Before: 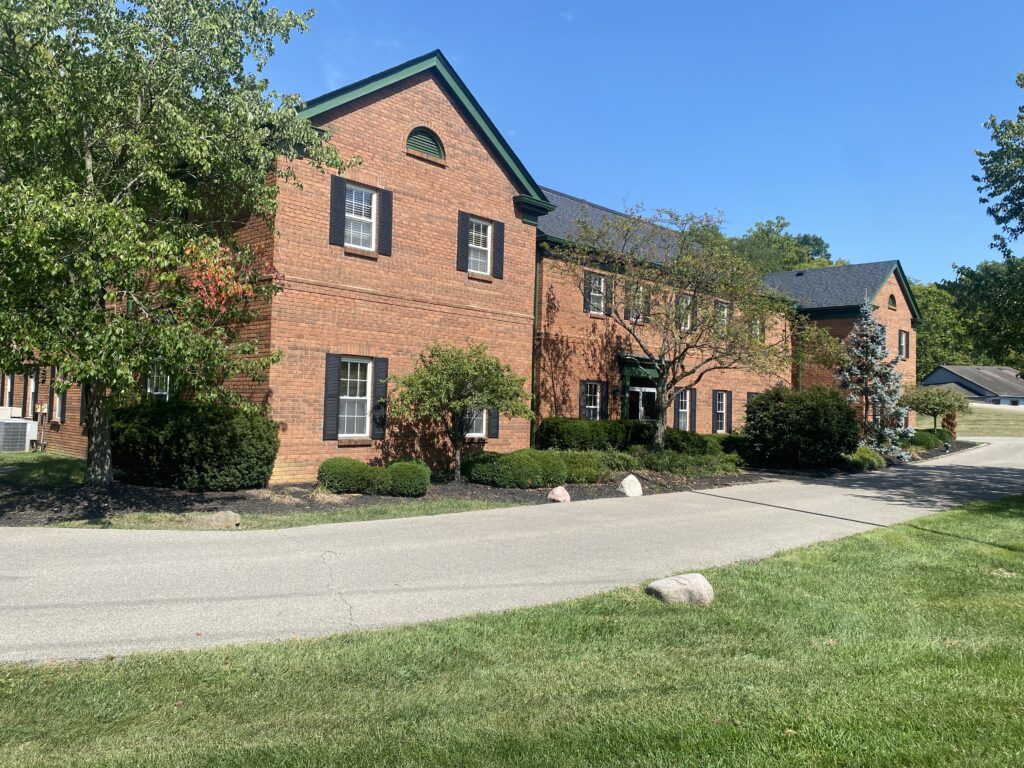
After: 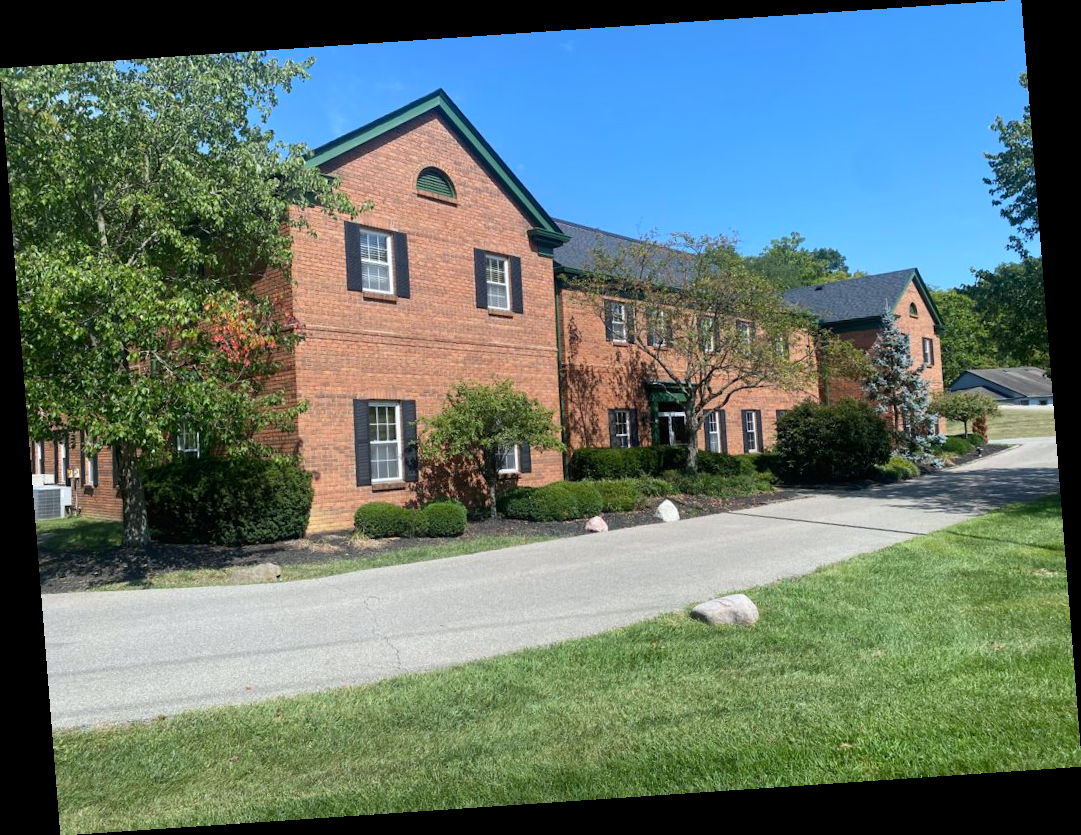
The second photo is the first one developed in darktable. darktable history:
white balance: red 0.974, blue 1.044
rotate and perspective: rotation -4.2°, shear 0.006, automatic cropping off
